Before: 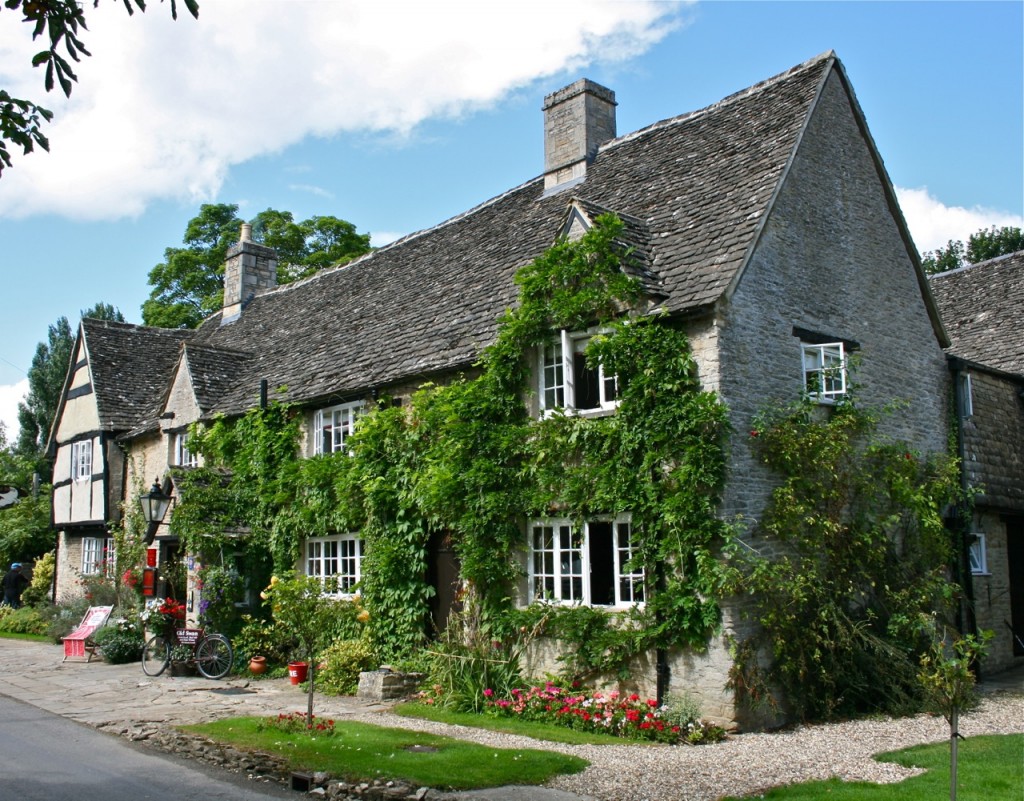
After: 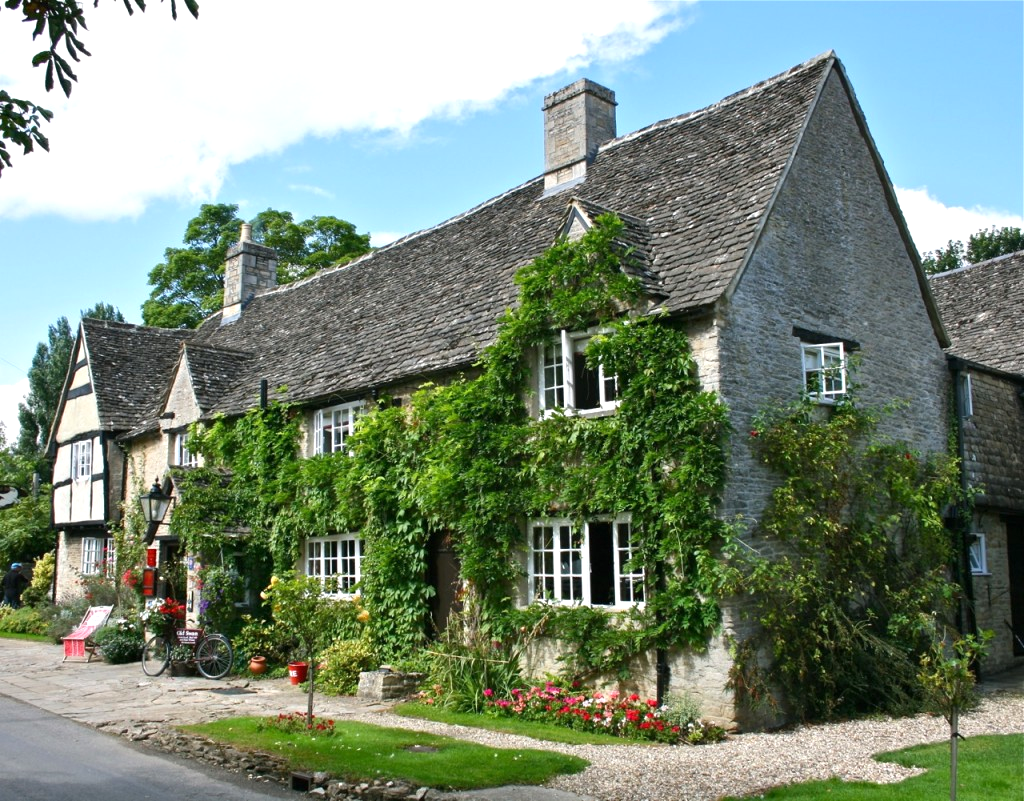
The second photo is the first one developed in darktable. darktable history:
exposure: exposure 0.373 EV, compensate exposure bias true, compensate highlight preservation false
